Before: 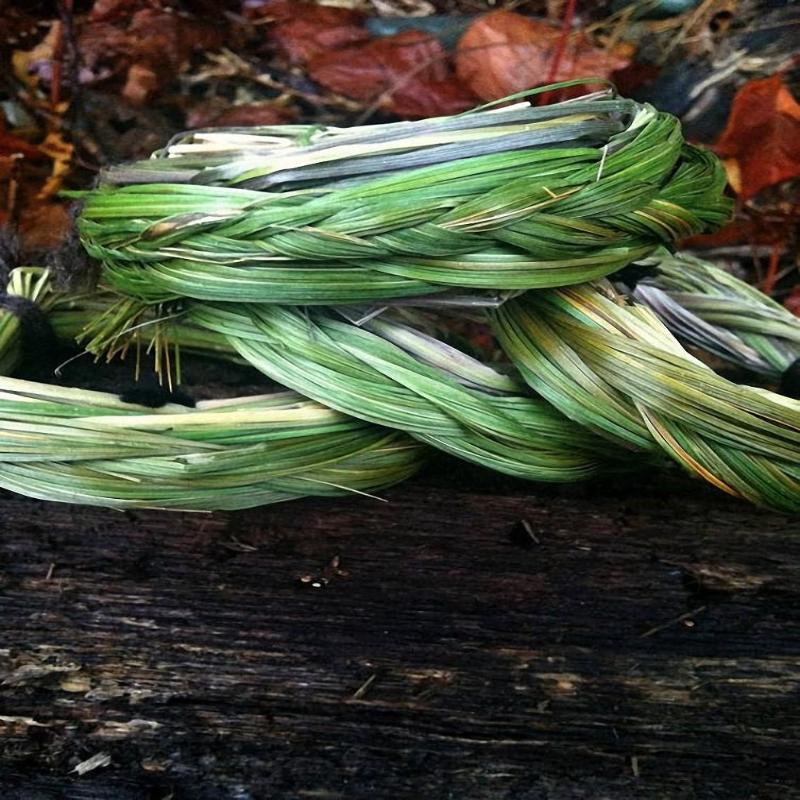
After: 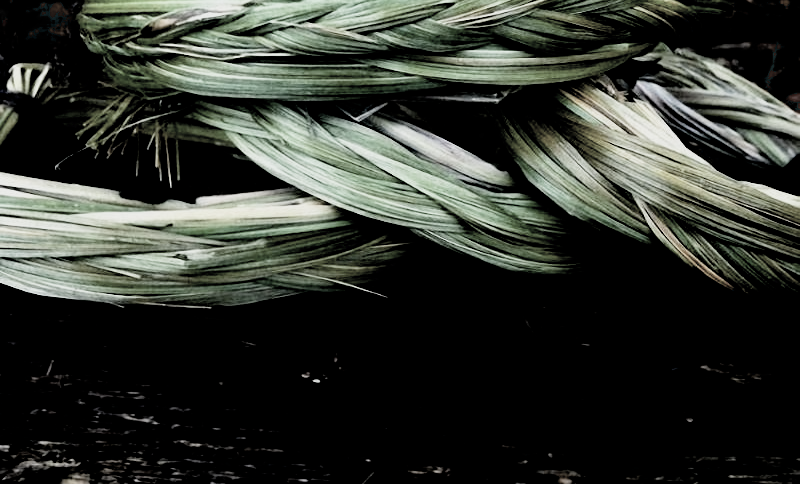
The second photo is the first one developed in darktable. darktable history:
color zones: curves: ch1 [(0.238, 0.163) (0.476, 0.2) (0.733, 0.322) (0.848, 0.134)]
filmic rgb: black relative exposure -5.14 EV, white relative exposure 3.56 EV, hardness 3.18, contrast 1.394, highlights saturation mix -48.5%
crop and rotate: top 25.509%, bottom 13.966%
exposure: black level correction 0.046, exposure 0.012 EV, compensate highlight preservation false
